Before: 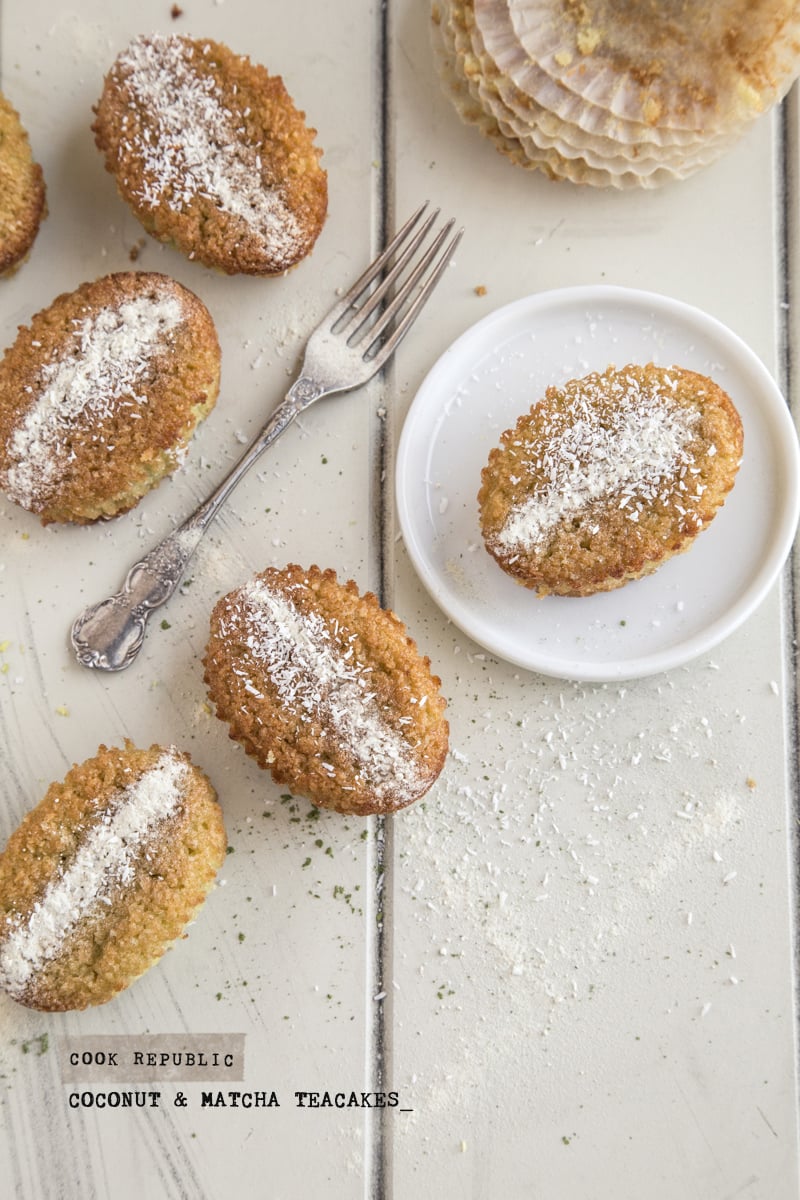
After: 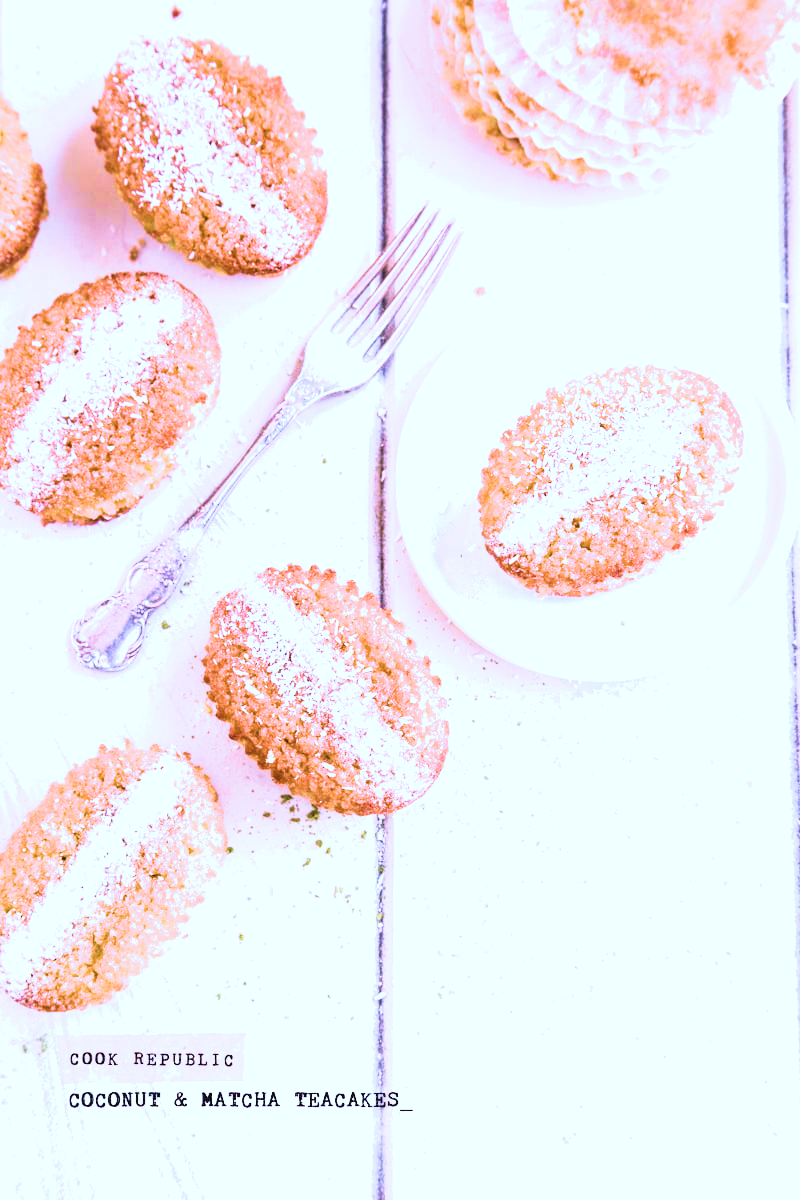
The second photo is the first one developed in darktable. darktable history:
color balance rgb: perceptual saturation grading › global saturation 25%, perceptual brilliance grading › global brilliance 35%, perceptual brilliance grading › highlights 50%, perceptual brilliance grading › mid-tones 60%, perceptual brilliance grading › shadows 35%, global vibrance 20%
color correction: highlights a* -2.24, highlights b* -18.1
filmic rgb: black relative exposure -7.65 EV, white relative exposure 4.56 EV, hardness 3.61
velvia: strength 75%
white balance: red 1.042, blue 1.17
